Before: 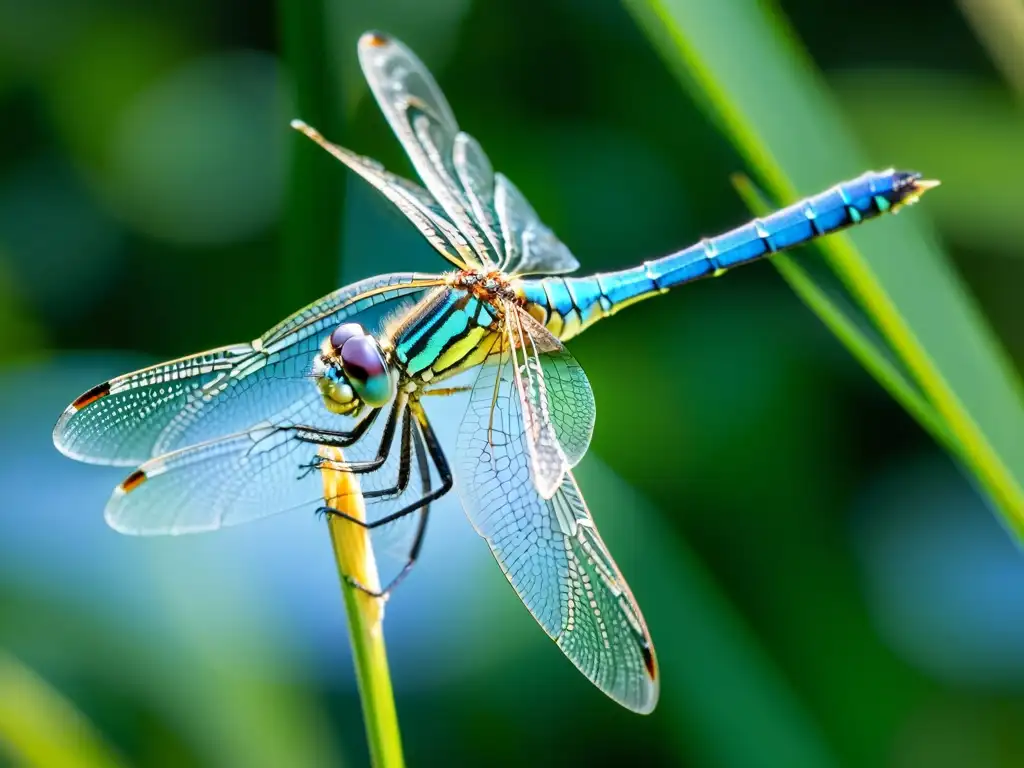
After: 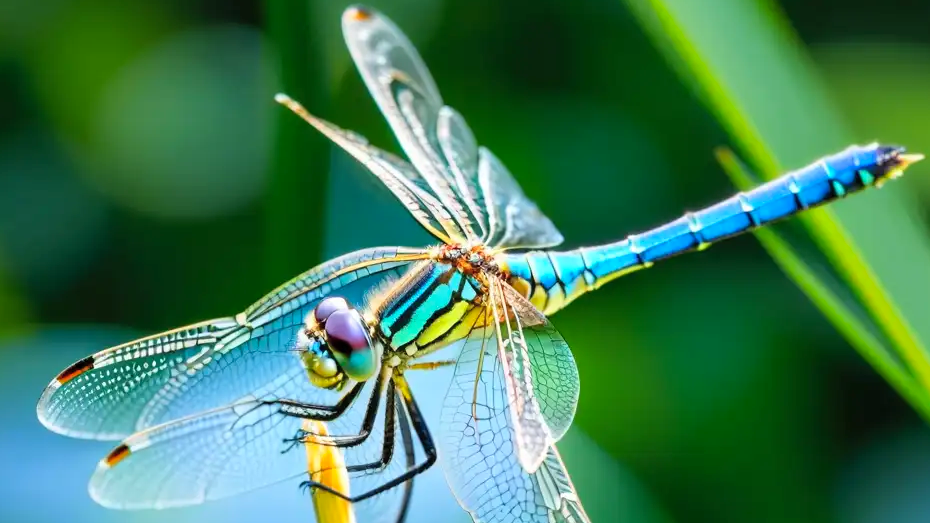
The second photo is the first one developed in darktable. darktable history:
contrast brightness saturation: contrast 0.035, brightness 0.069, saturation 0.127
crop: left 1.594%, top 3.43%, right 7.537%, bottom 28.433%
